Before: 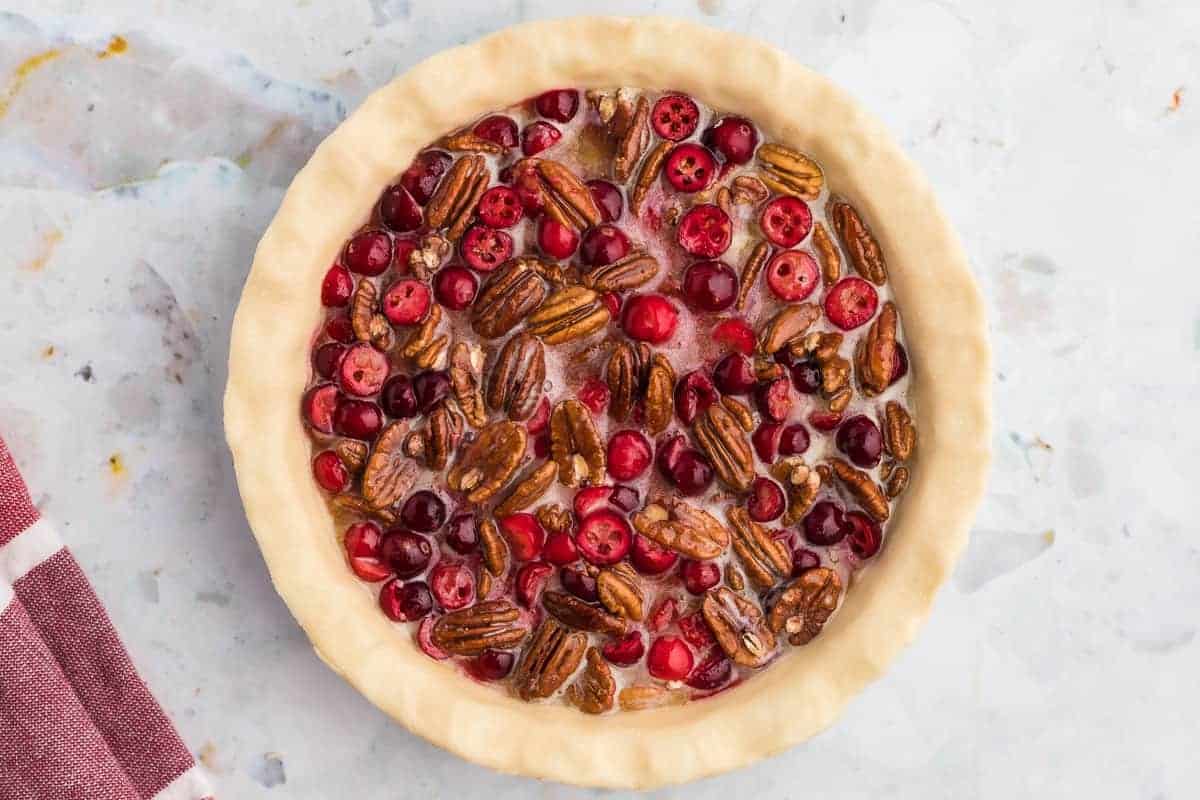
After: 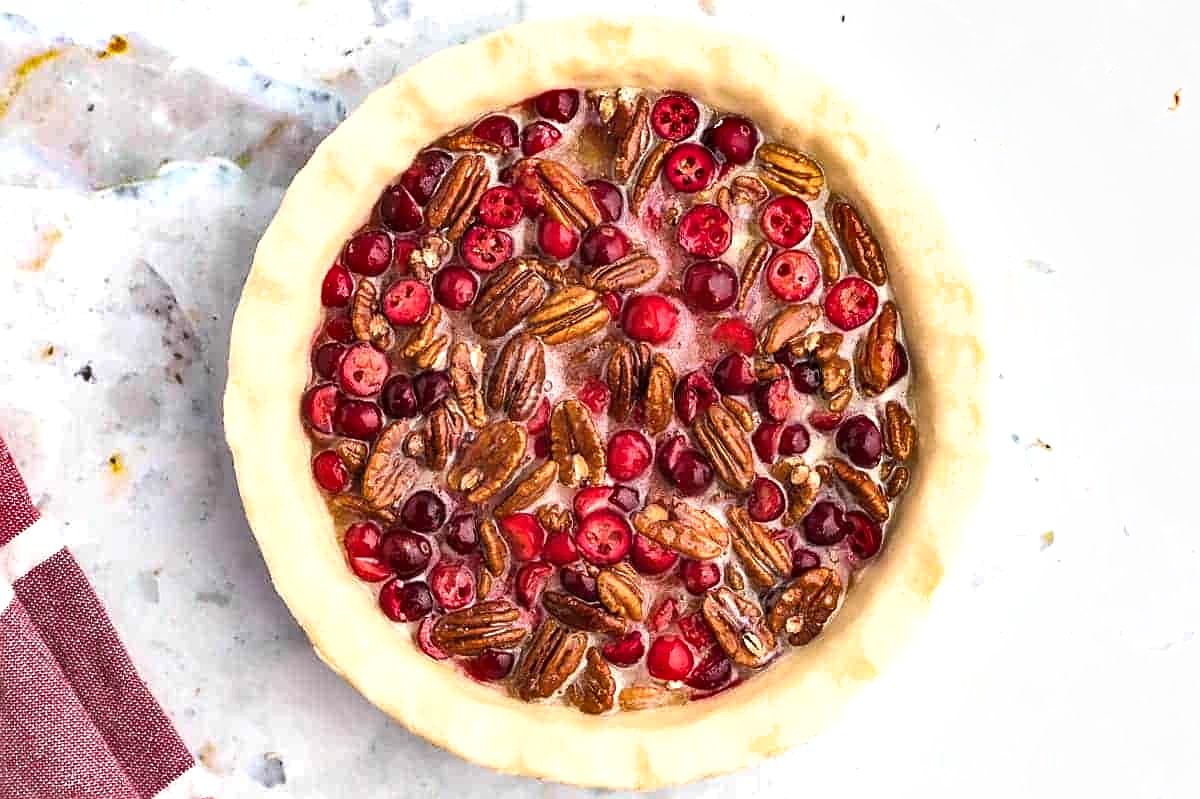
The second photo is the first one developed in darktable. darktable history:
sharpen: on, module defaults
shadows and highlights: soften with gaussian
crop: bottom 0.059%
exposure: exposure 0.572 EV, compensate highlight preservation false
